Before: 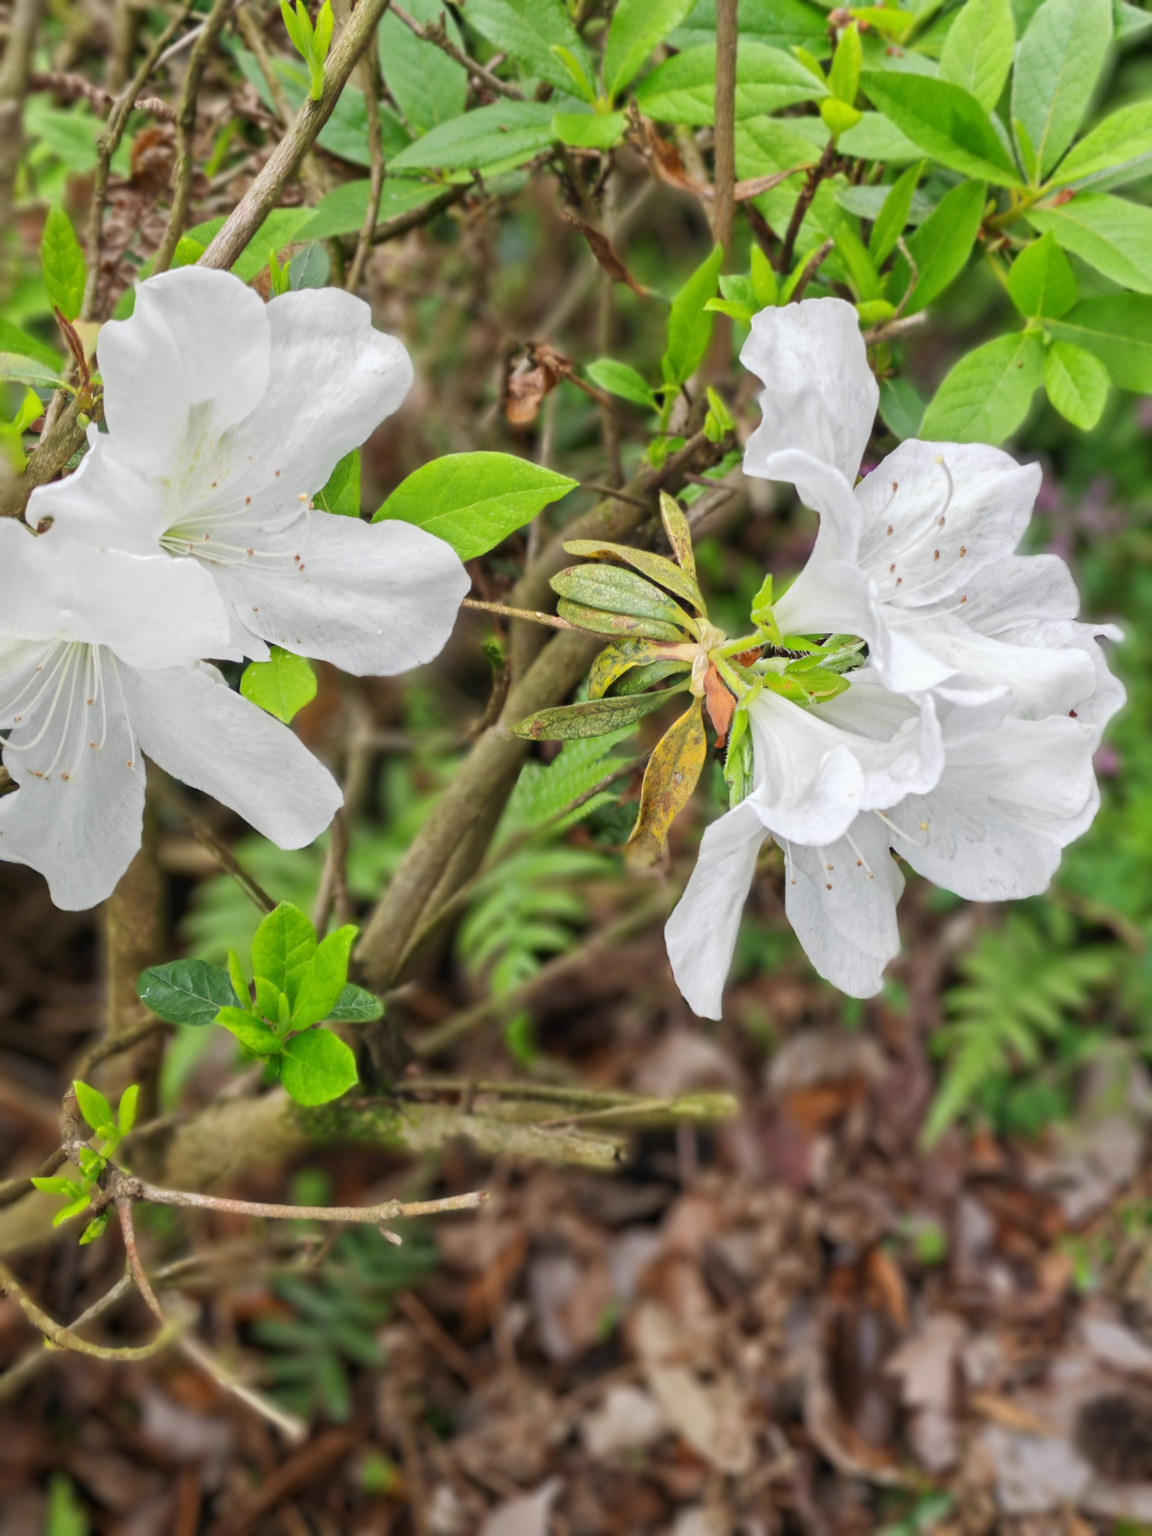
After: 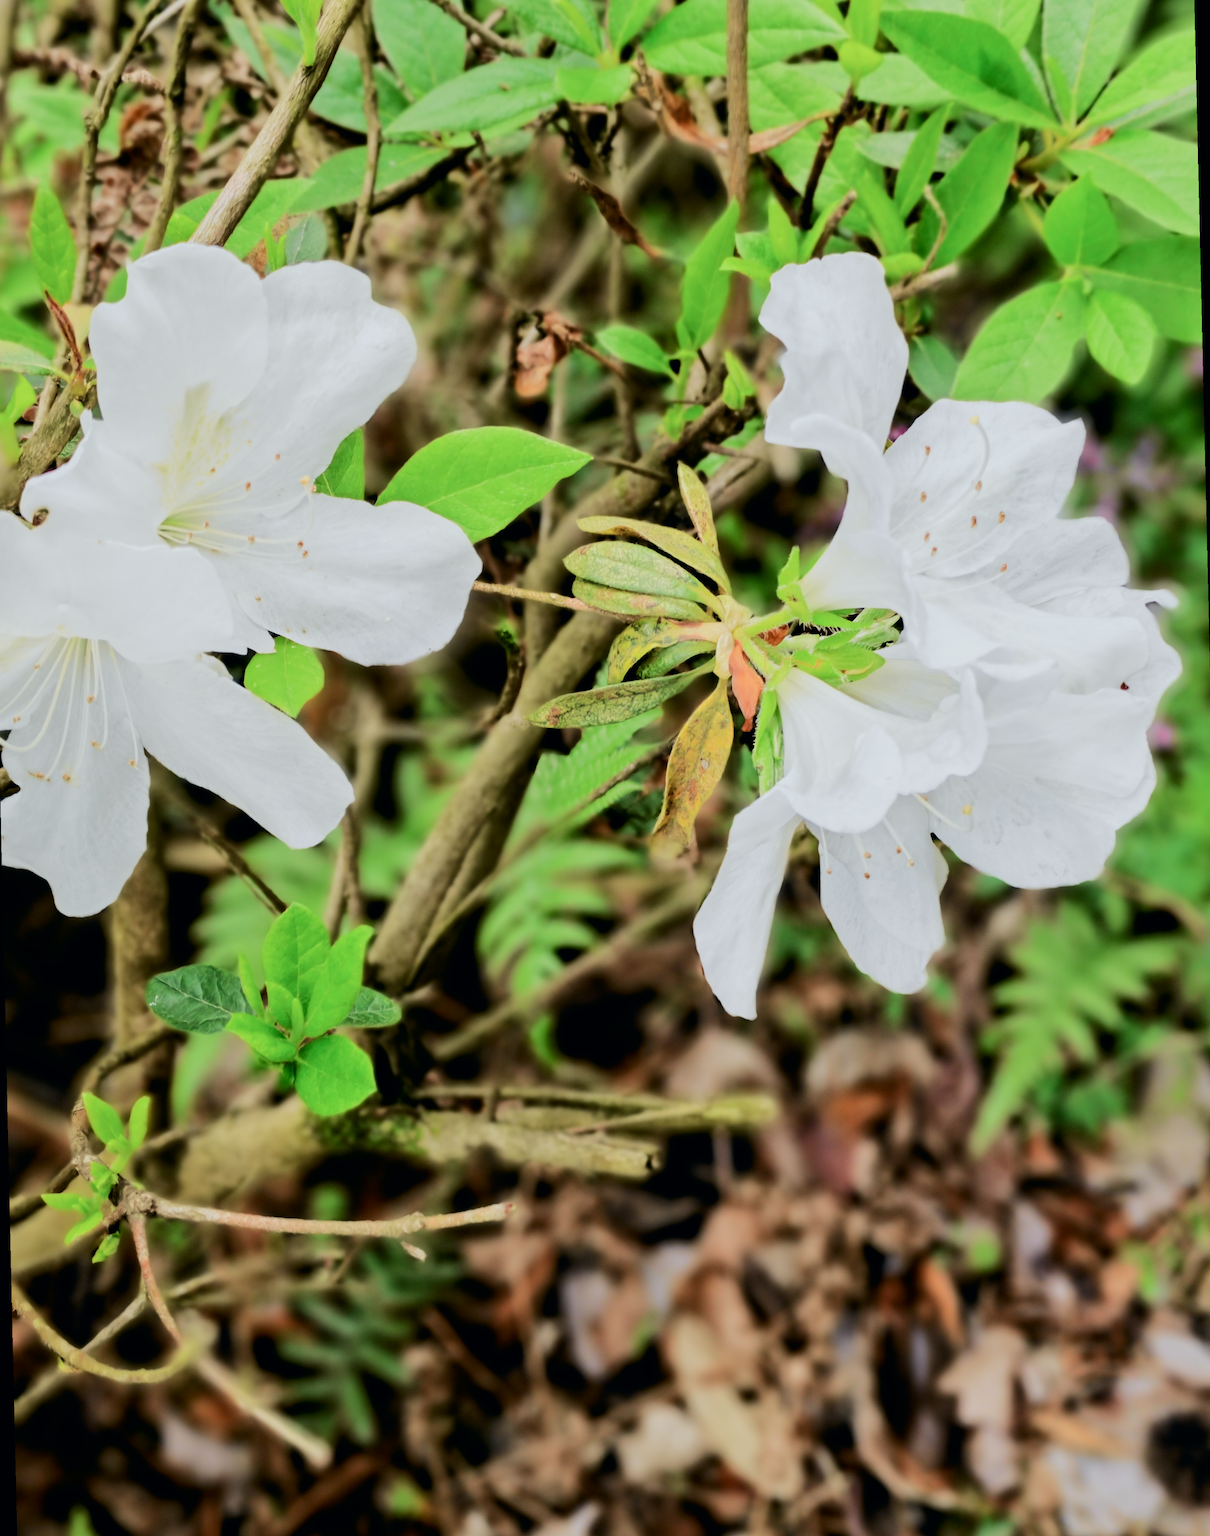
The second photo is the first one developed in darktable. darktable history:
tone curve: curves: ch0 [(0, 0) (0.035, 0.017) (0.131, 0.108) (0.279, 0.279) (0.476, 0.554) (0.617, 0.693) (0.704, 0.77) (0.801, 0.854) (0.895, 0.927) (1, 0.976)]; ch1 [(0, 0) (0.318, 0.278) (0.444, 0.427) (0.493, 0.488) (0.504, 0.497) (0.537, 0.538) (0.594, 0.616) (0.746, 0.764) (1, 1)]; ch2 [(0, 0) (0.316, 0.292) (0.381, 0.37) (0.423, 0.448) (0.476, 0.482) (0.502, 0.495) (0.529, 0.547) (0.583, 0.608) (0.639, 0.657) (0.7, 0.7) (0.861, 0.808) (1, 0.951)], color space Lab, independent channels, preserve colors none
rotate and perspective: rotation -1.32°, lens shift (horizontal) -0.031, crop left 0.015, crop right 0.985, crop top 0.047, crop bottom 0.982
filmic rgb: black relative exposure -4.14 EV, white relative exposure 5.1 EV, hardness 2.11, contrast 1.165
